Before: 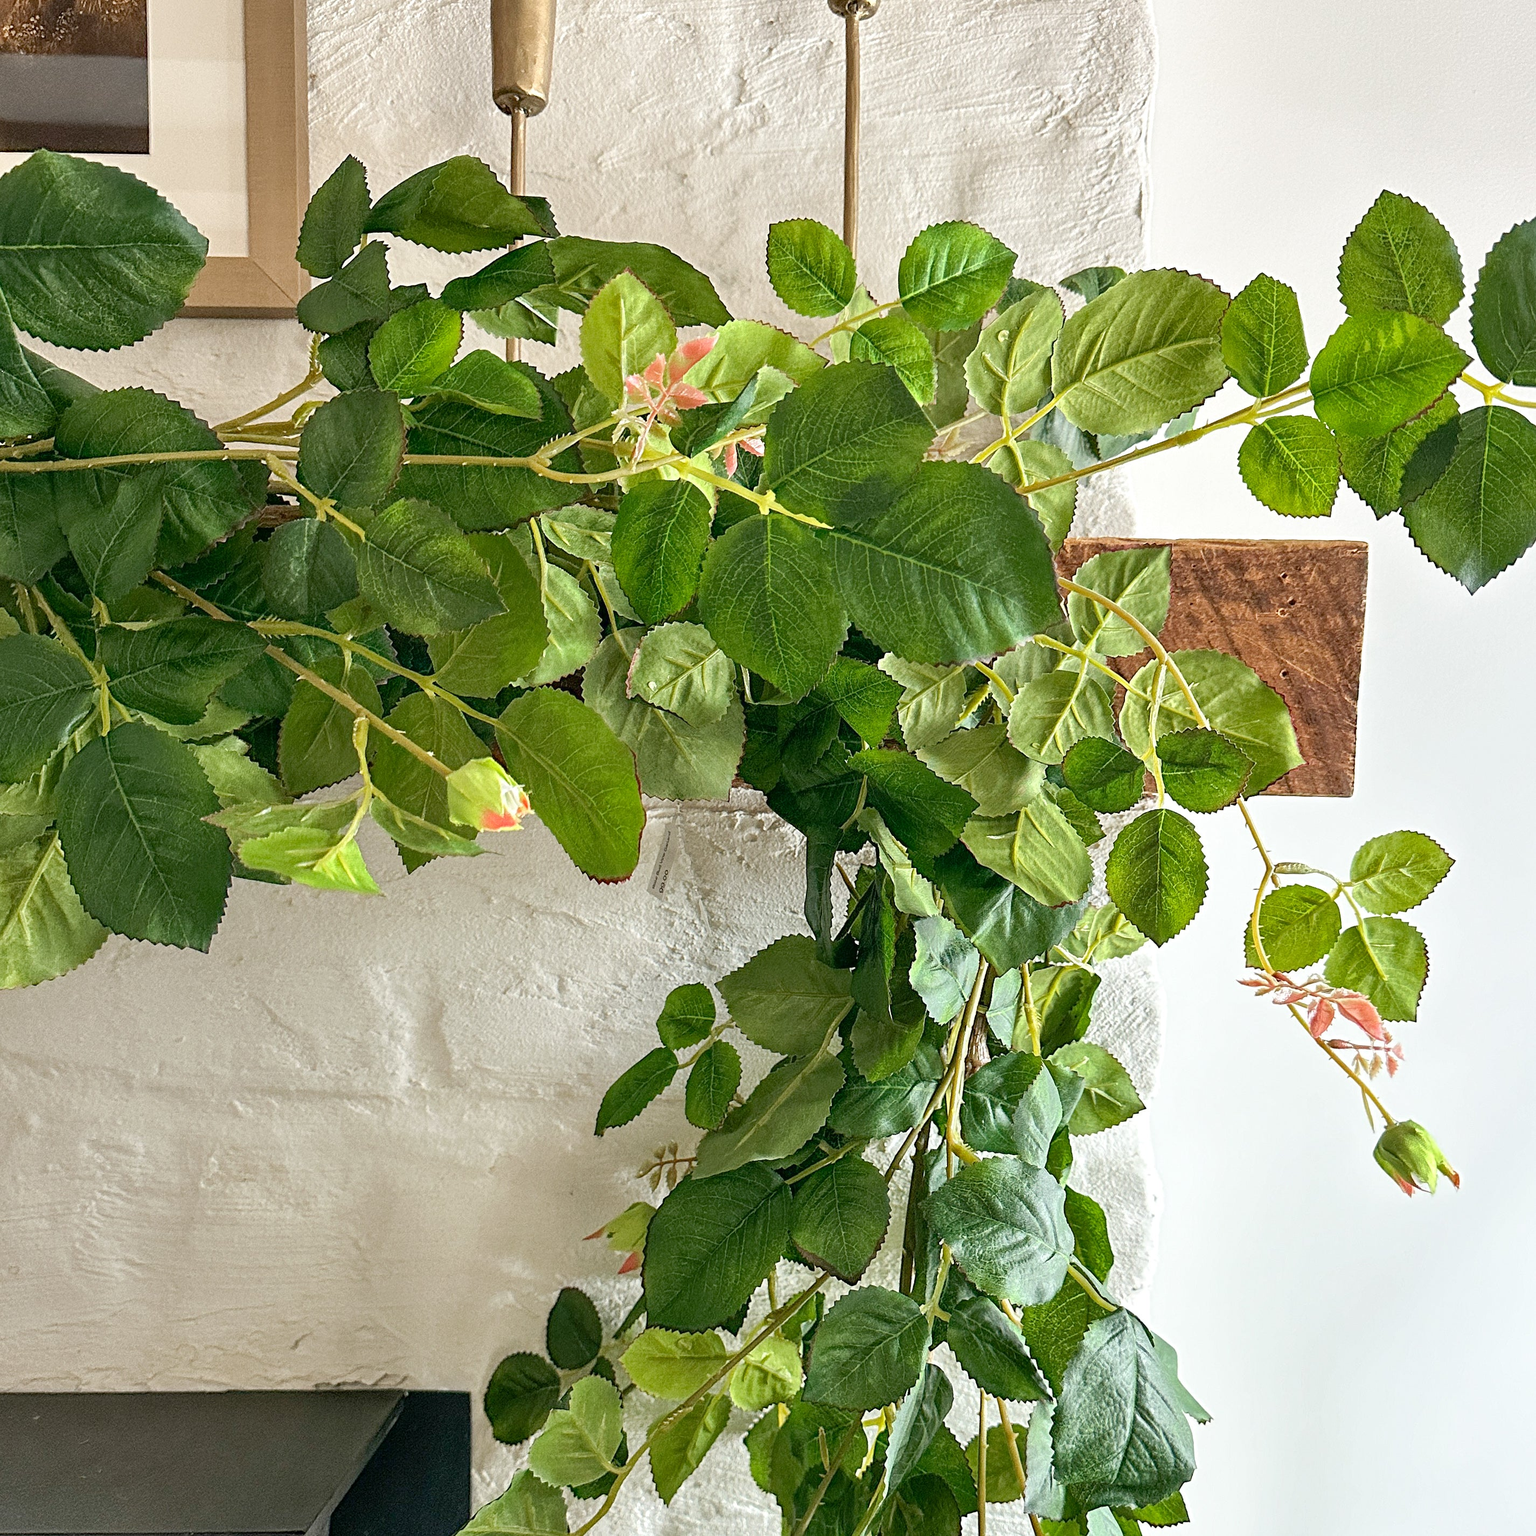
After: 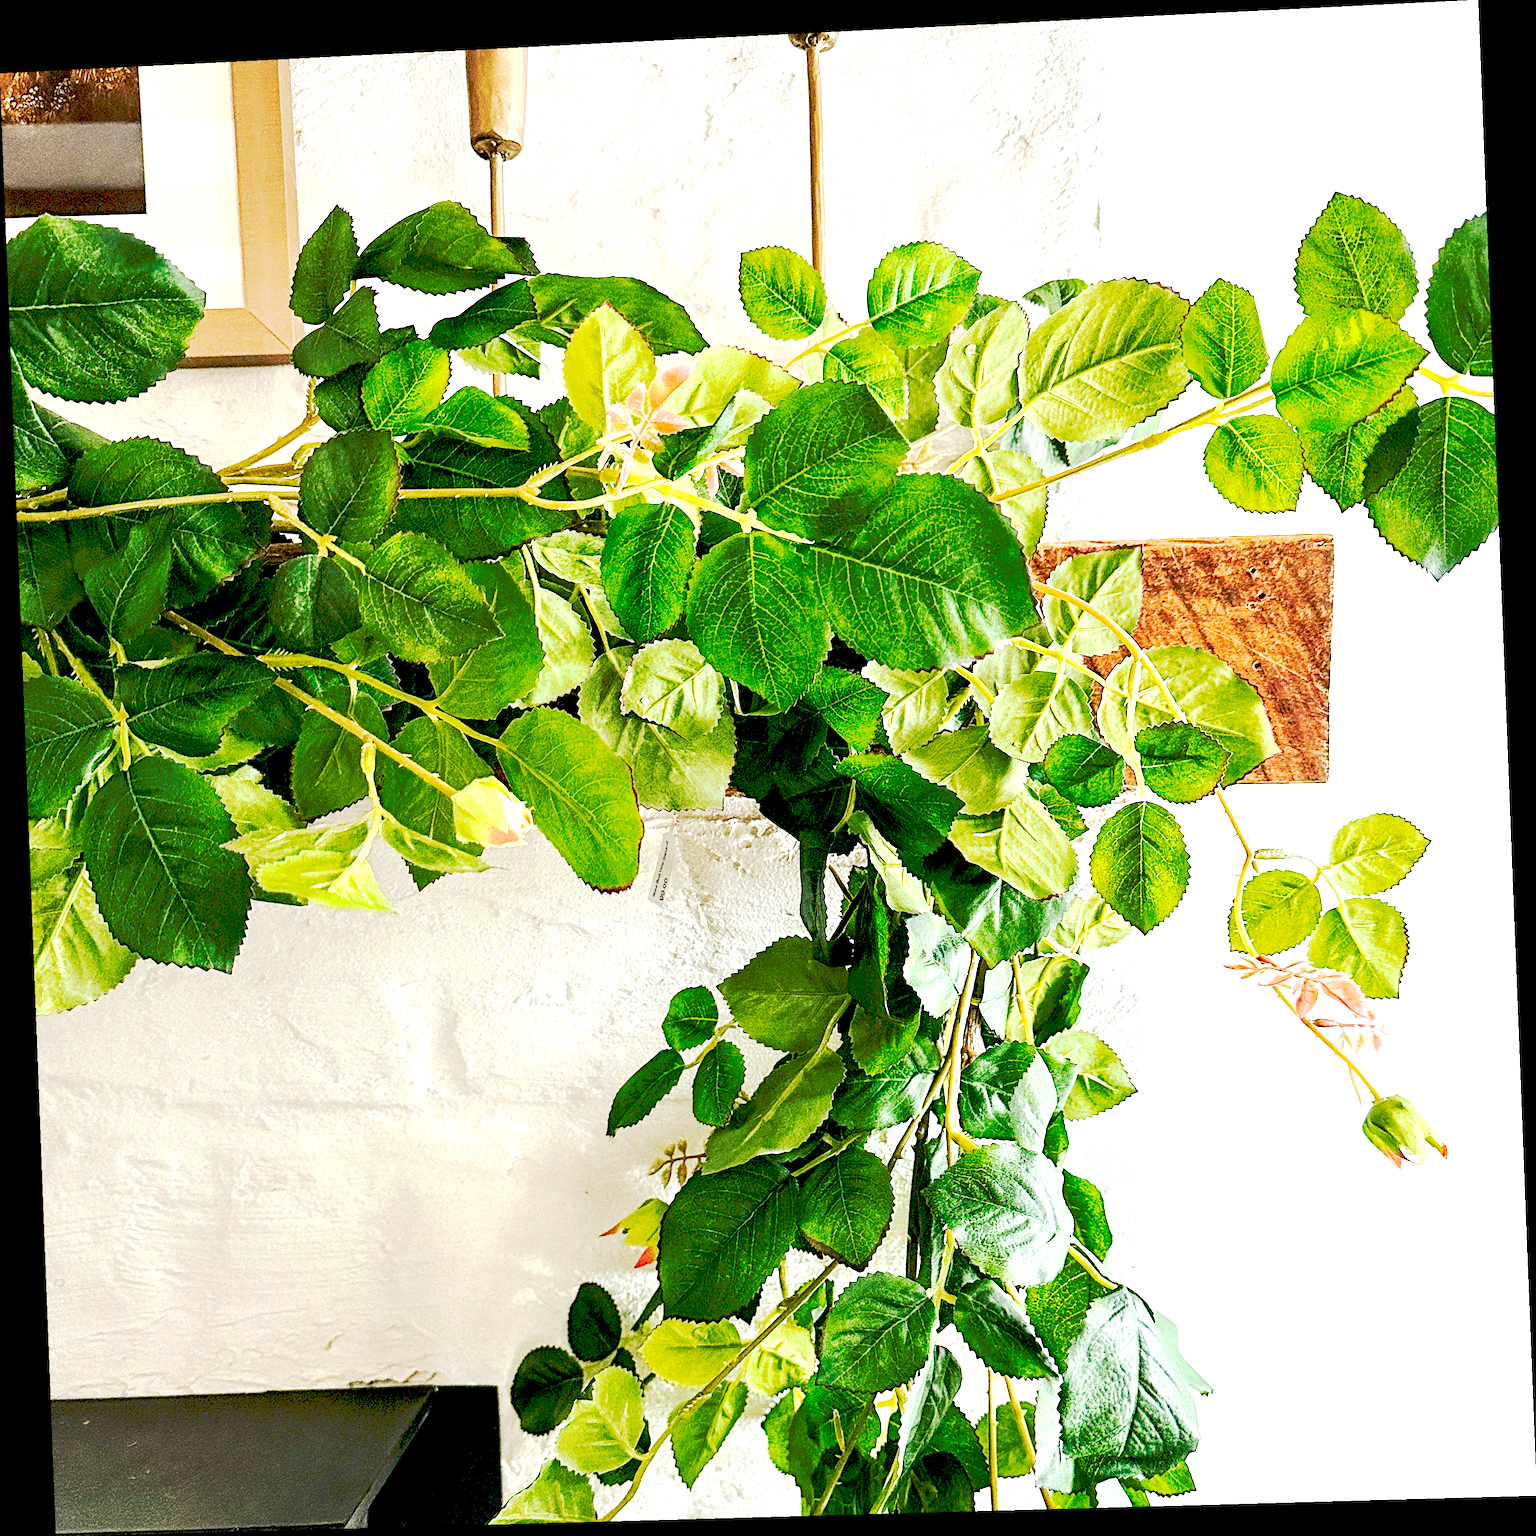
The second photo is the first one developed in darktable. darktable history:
exposure: black level correction 0.035, exposure 0.9 EV, compensate highlight preservation false
rotate and perspective: rotation -2.22°, lens shift (horizontal) -0.022, automatic cropping off
tone curve: curves: ch0 [(0, 0) (0.003, 0.26) (0.011, 0.26) (0.025, 0.26) (0.044, 0.257) (0.069, 0.257) (0.1, 0.257) (0.136, 0.255) (0.177, 0.258) (0.224, 0.272) (0.277, 0.294) (0.335, 0.346) (0.399, 0.422) (0.468, 0.536) (0.543, 0.657) (0.623, 0.757) (0.709, 0.823) (0.801, 0.872) (0.898, 0.92) (1, 1)], preserve colors none
